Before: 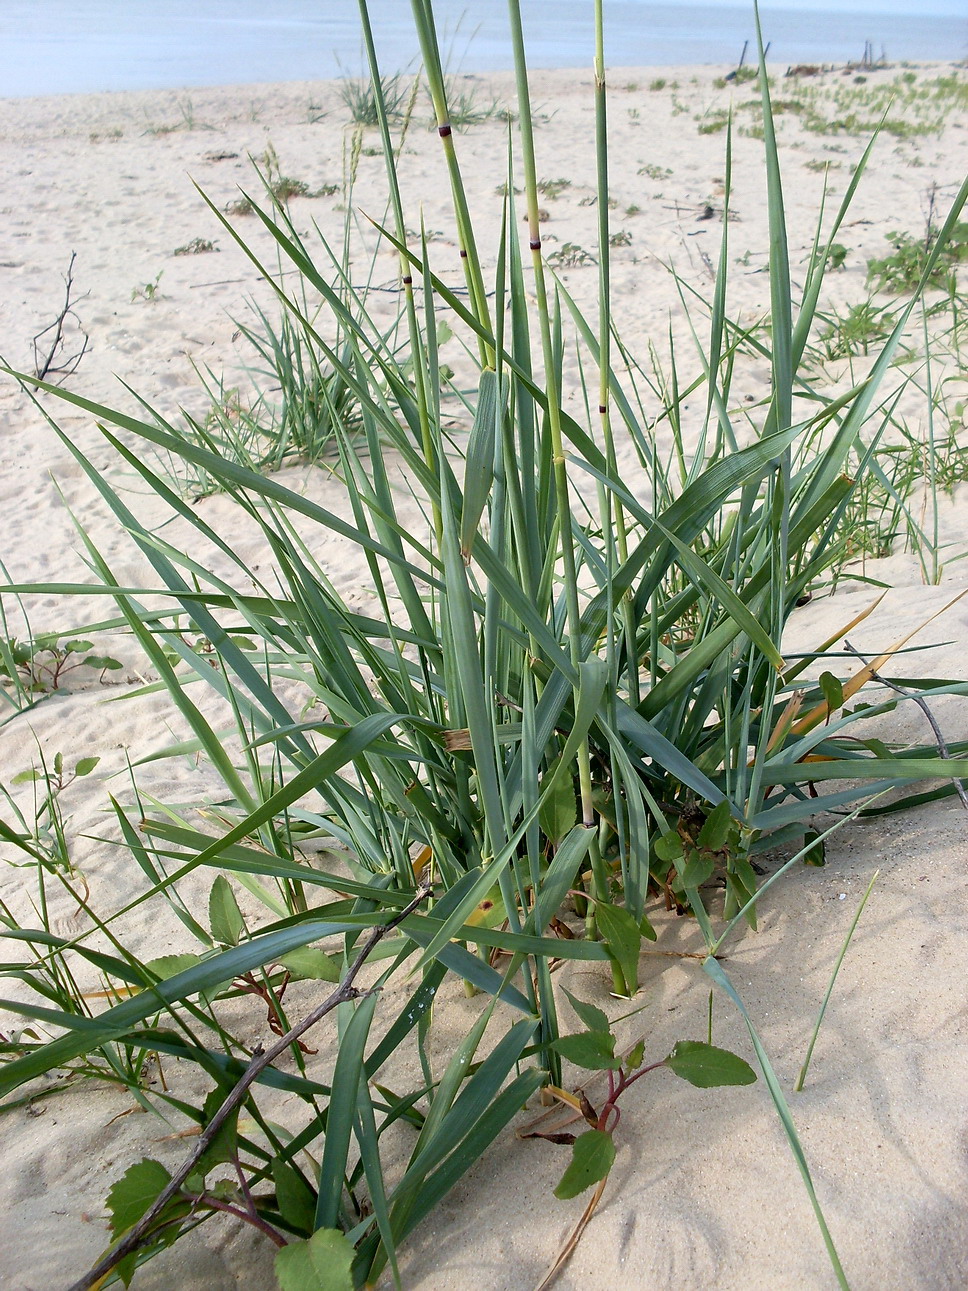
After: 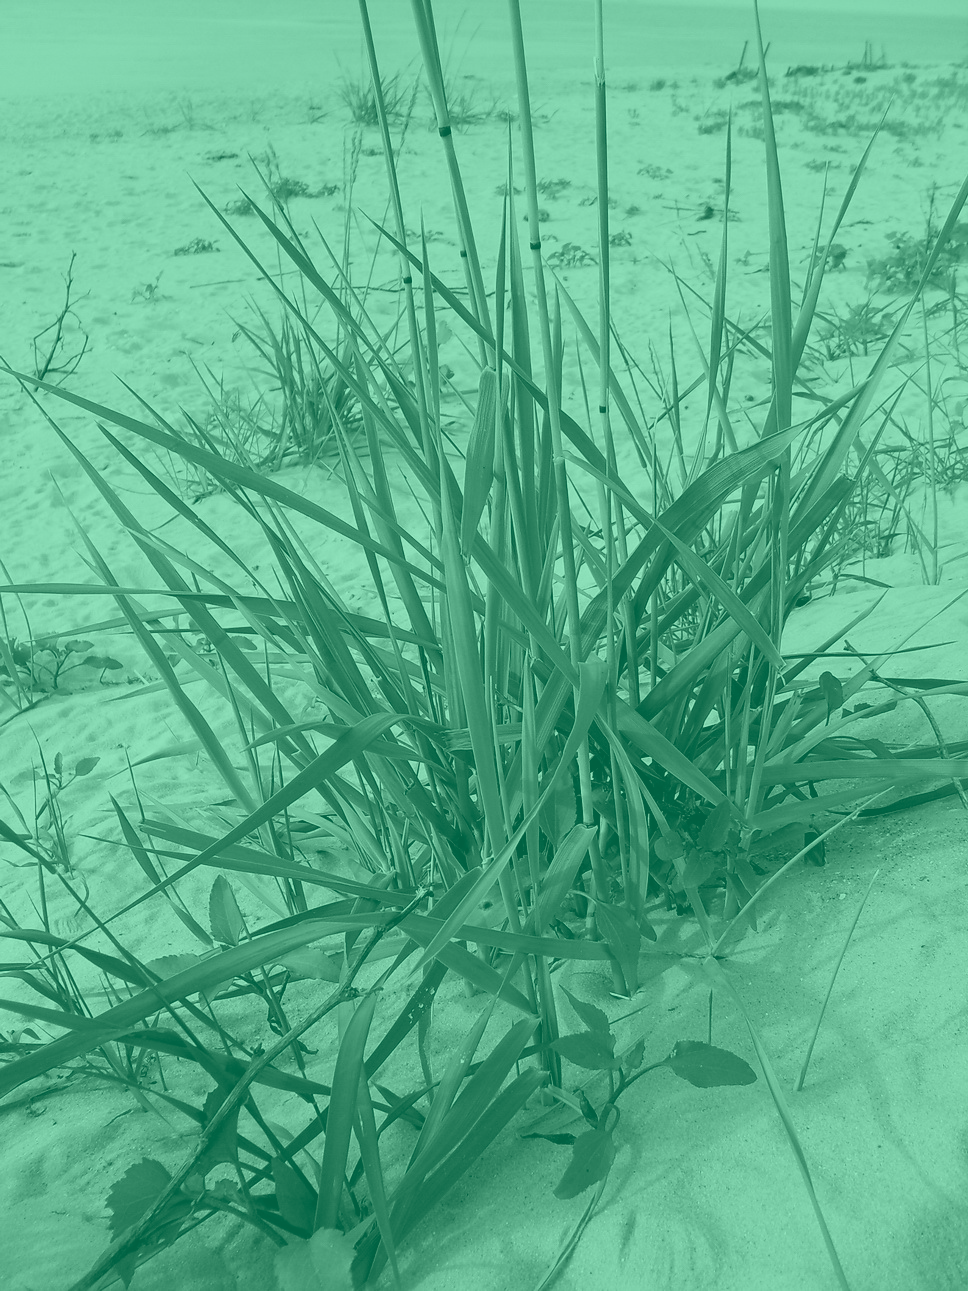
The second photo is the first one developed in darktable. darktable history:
contrast brightness saturation: contrast 0.12, brightness -0.12, saturation 0.2
colorize: hue 147.6°, saturation 65%, lightness 21.64%
